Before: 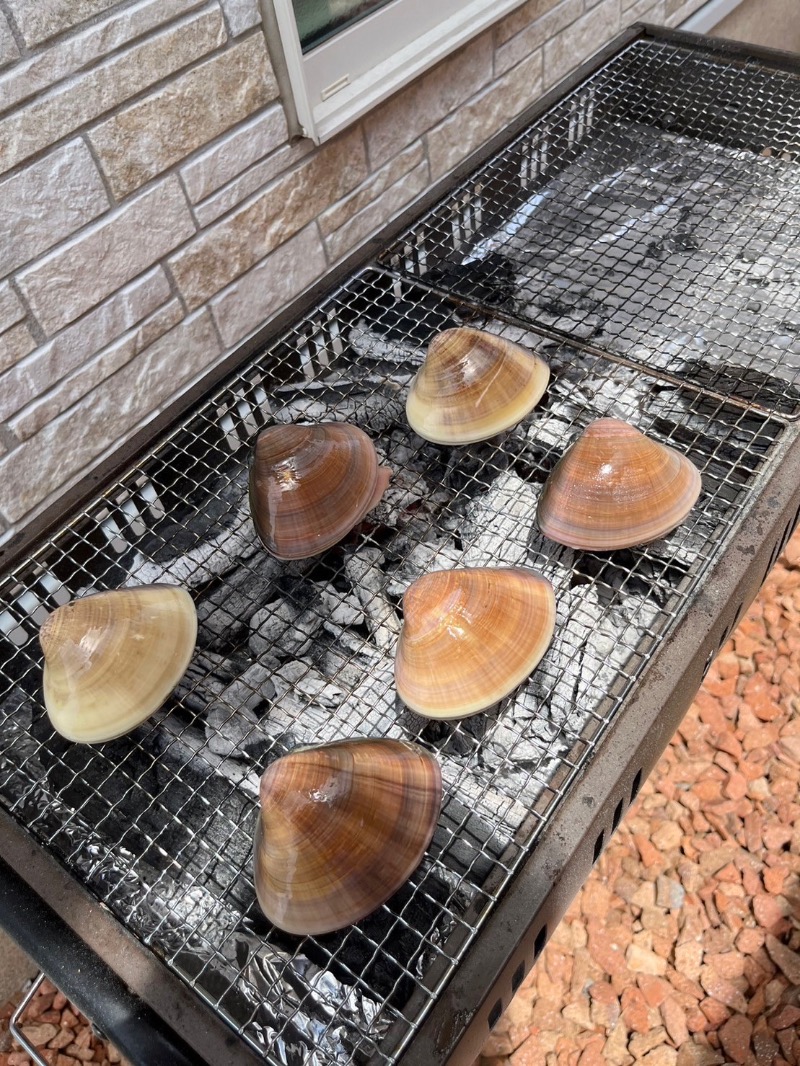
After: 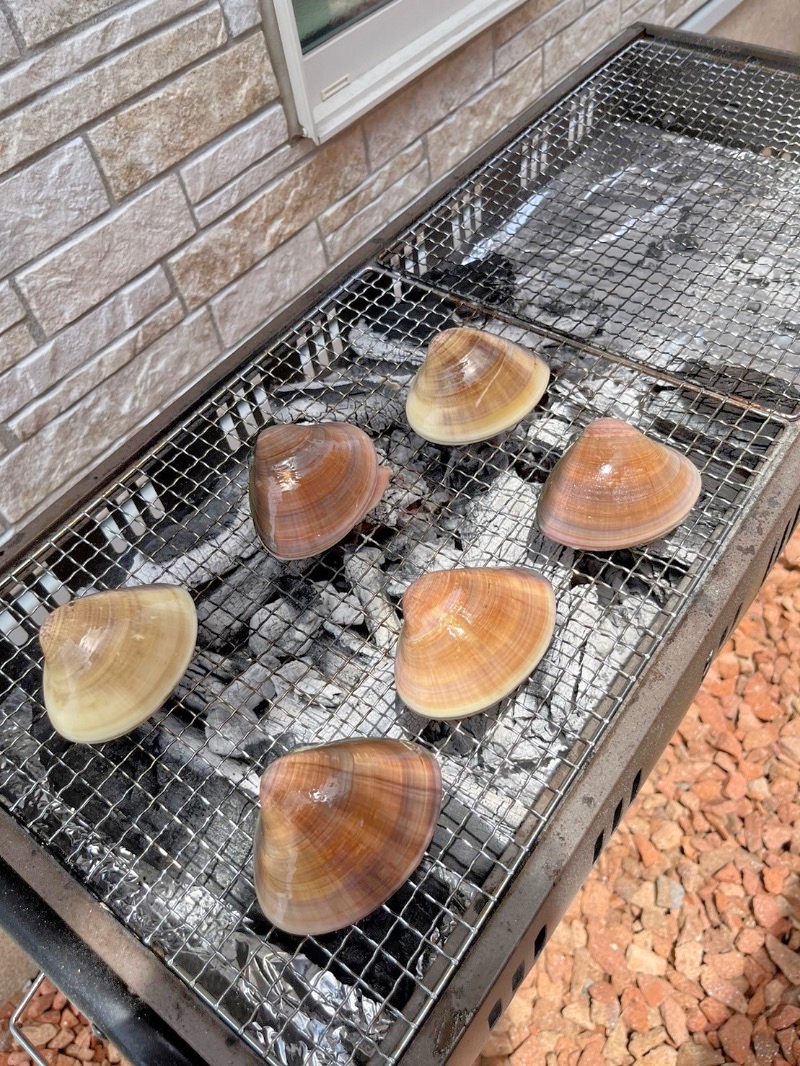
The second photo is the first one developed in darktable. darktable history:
tone equalizer: -7 EV 0.143 EV, -6 EV 0.567 EV, -5 EV 1.17 EV, -4 EV 1.3 EV, -3 EV 1.12 EV, -2 EV 0.6 EV, -1 EV 0.154 EV
